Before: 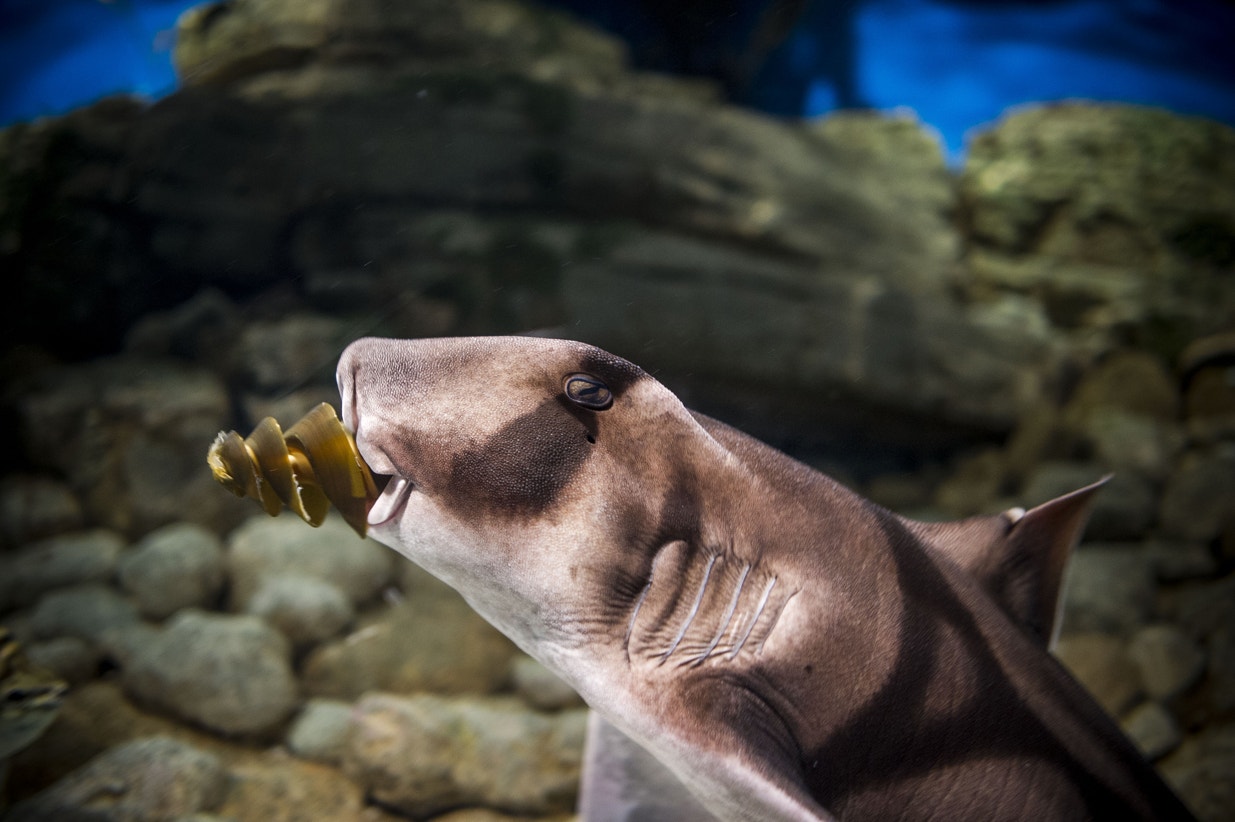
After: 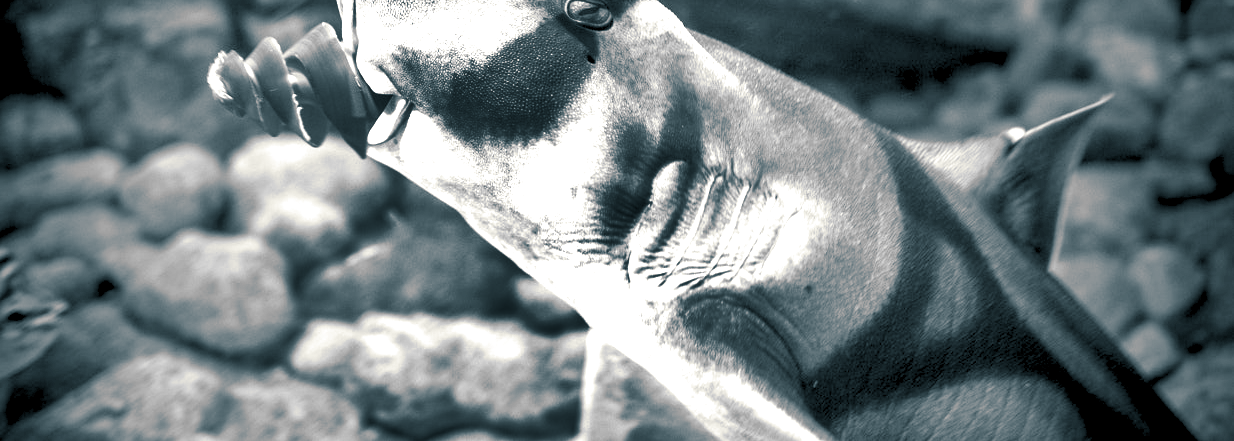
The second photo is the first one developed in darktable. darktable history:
levels: levels [0.036, 0.364, 0.827]
shadows and highlights: shadows 20.91, highlights -82.73, soften with gaussian
color balance rgb: shadows lift › hue 87.51°, highlights gain › chroma 1.62%, highlights gain › hue 55.1°, global offset › chroma 0.06%, global offset › hue 253.66°, linear chroma grading › global chroma 0.5%, perceptual saturation grading › global saturation 16.38%
monochrome: size 3.1
exposure: black level correction 0, exposure 0.7 EV, compensate exposure bias true, compensate highlight preservation false
split-toning: shadows › hue 205.2°, shadows › saturation 0.43, highlights › hue 54°, highlights › saturation 0.54
crop and rotate: top 46.237%
